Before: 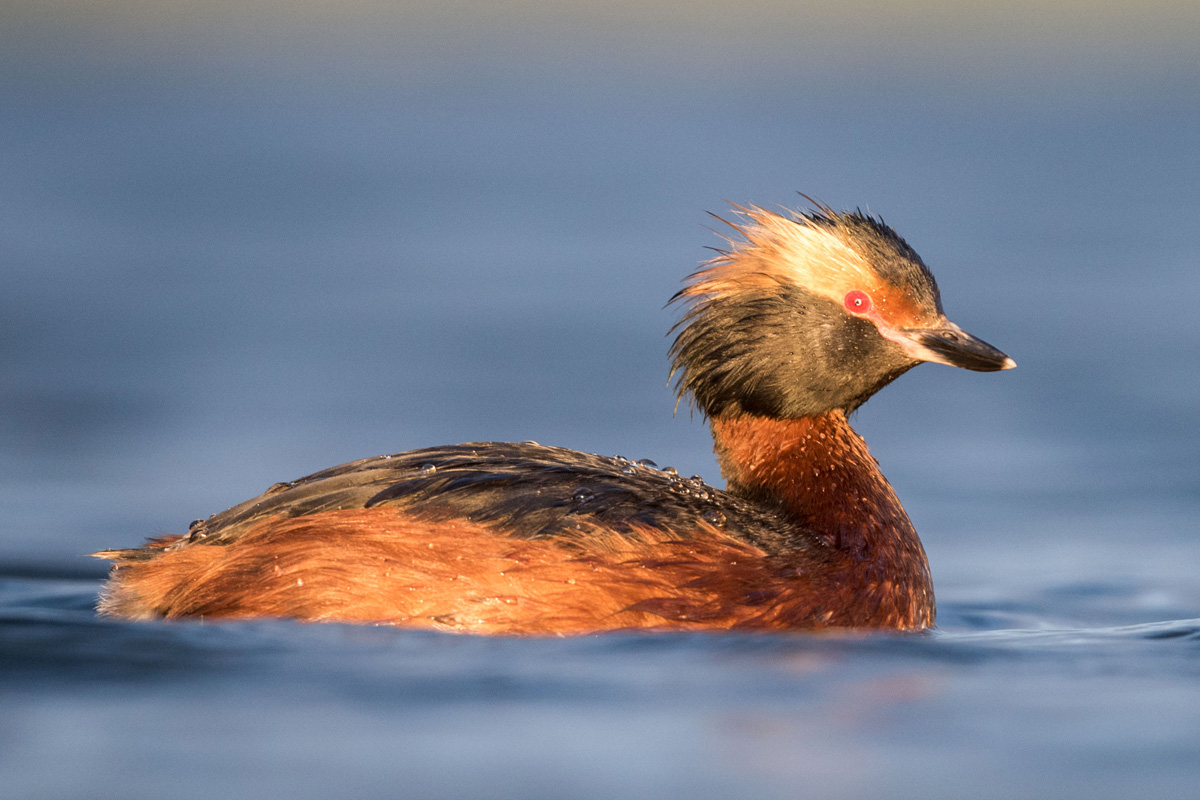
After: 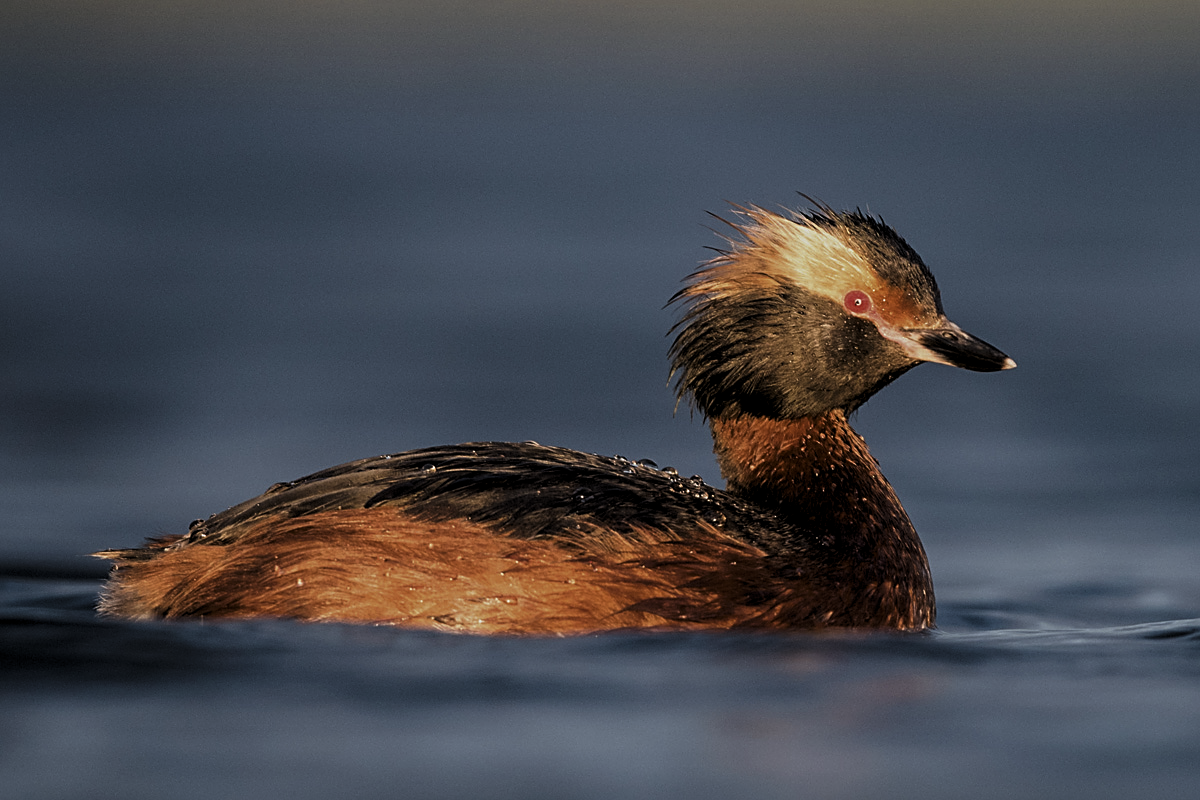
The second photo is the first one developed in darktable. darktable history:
exposure: exposure -0.588 EV, compensate highlight preservation false
levels: levels [0.101, 0.578, 0.953]
sharpen: on, module defaults
